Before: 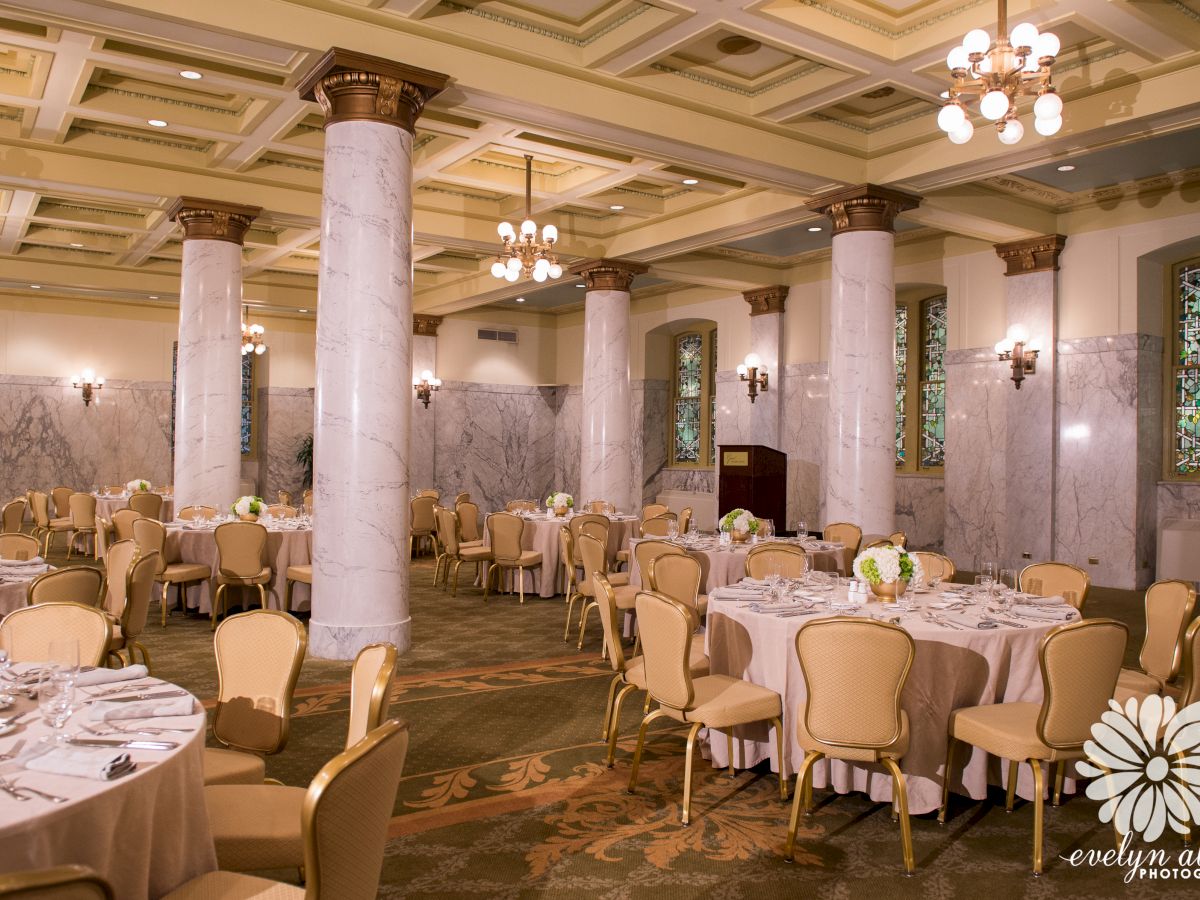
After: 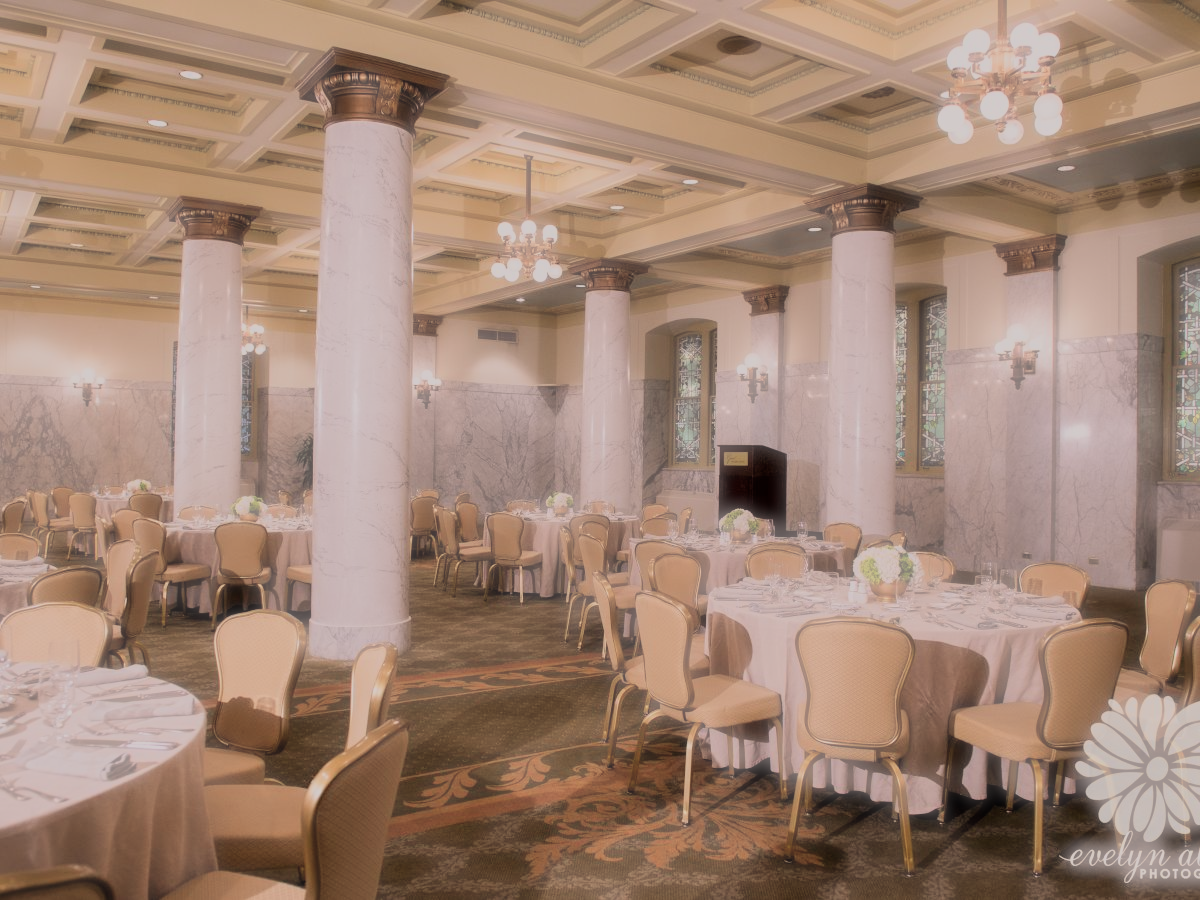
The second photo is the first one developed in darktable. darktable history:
filmic rgb: black relative exposure -7.65 EV, white relative exposure 4.56 EV, hardness 3.61, color science v6 (2022)
haze removal: strength -0.9, distance 0.225, compatibility mode true, adaptive false
